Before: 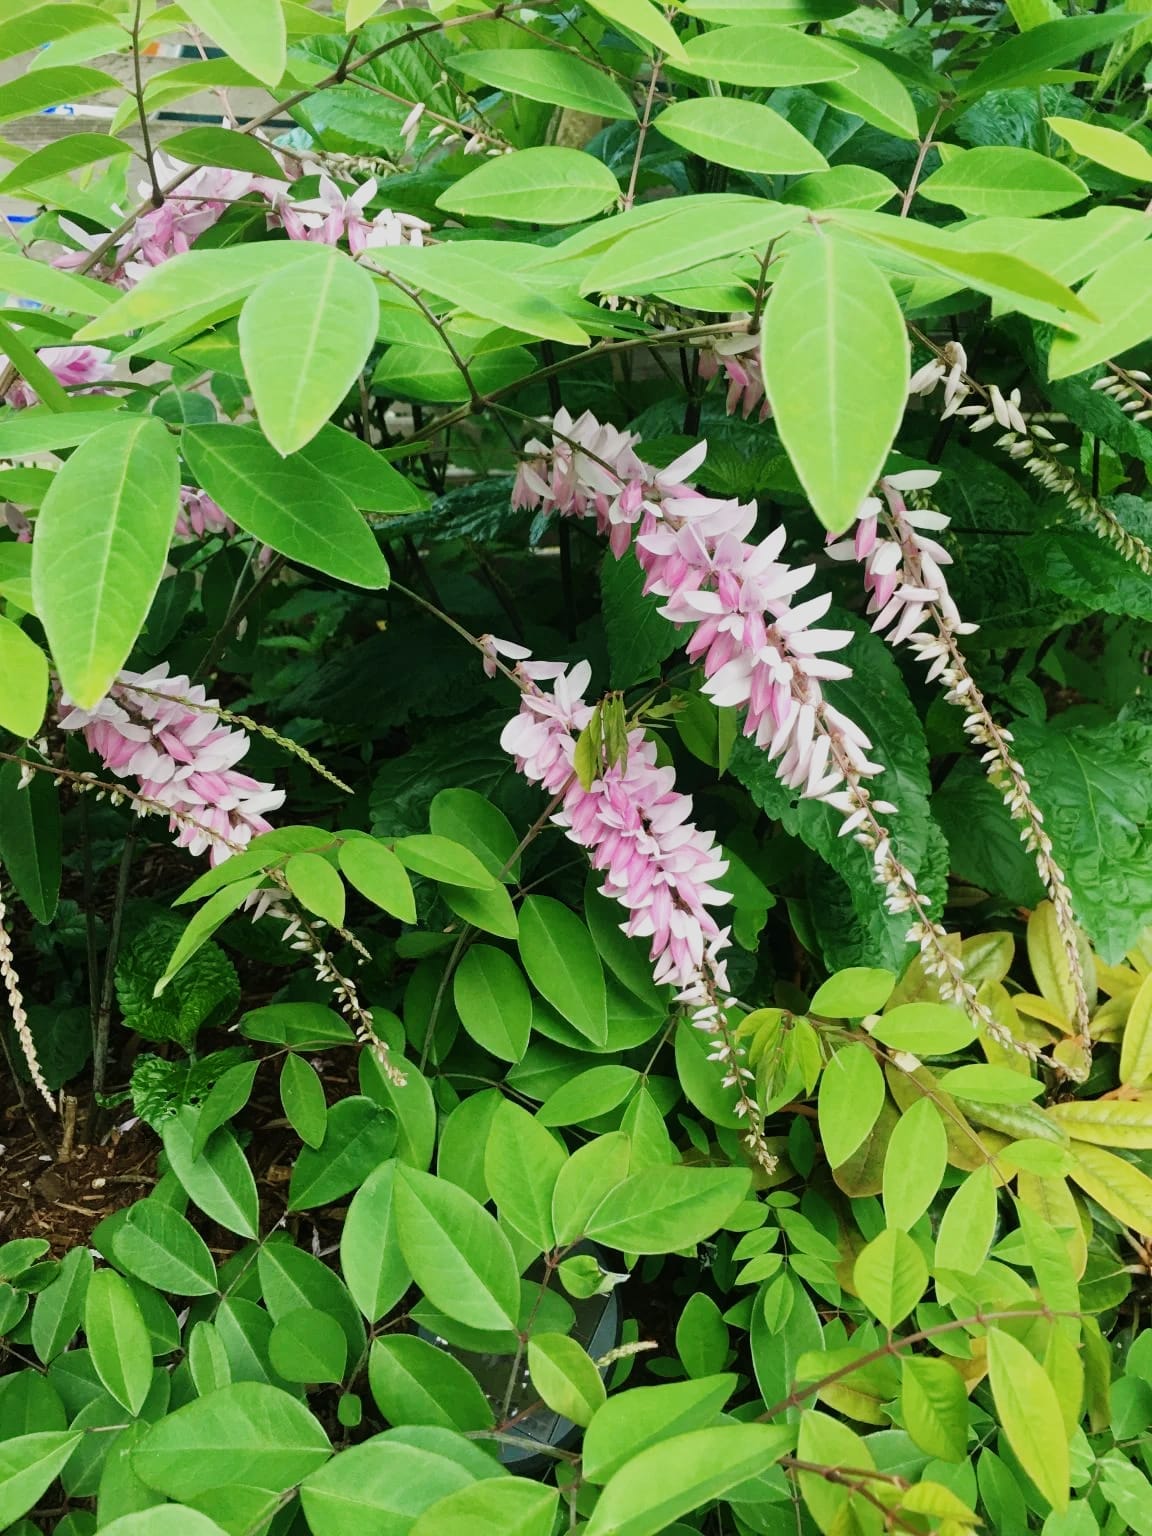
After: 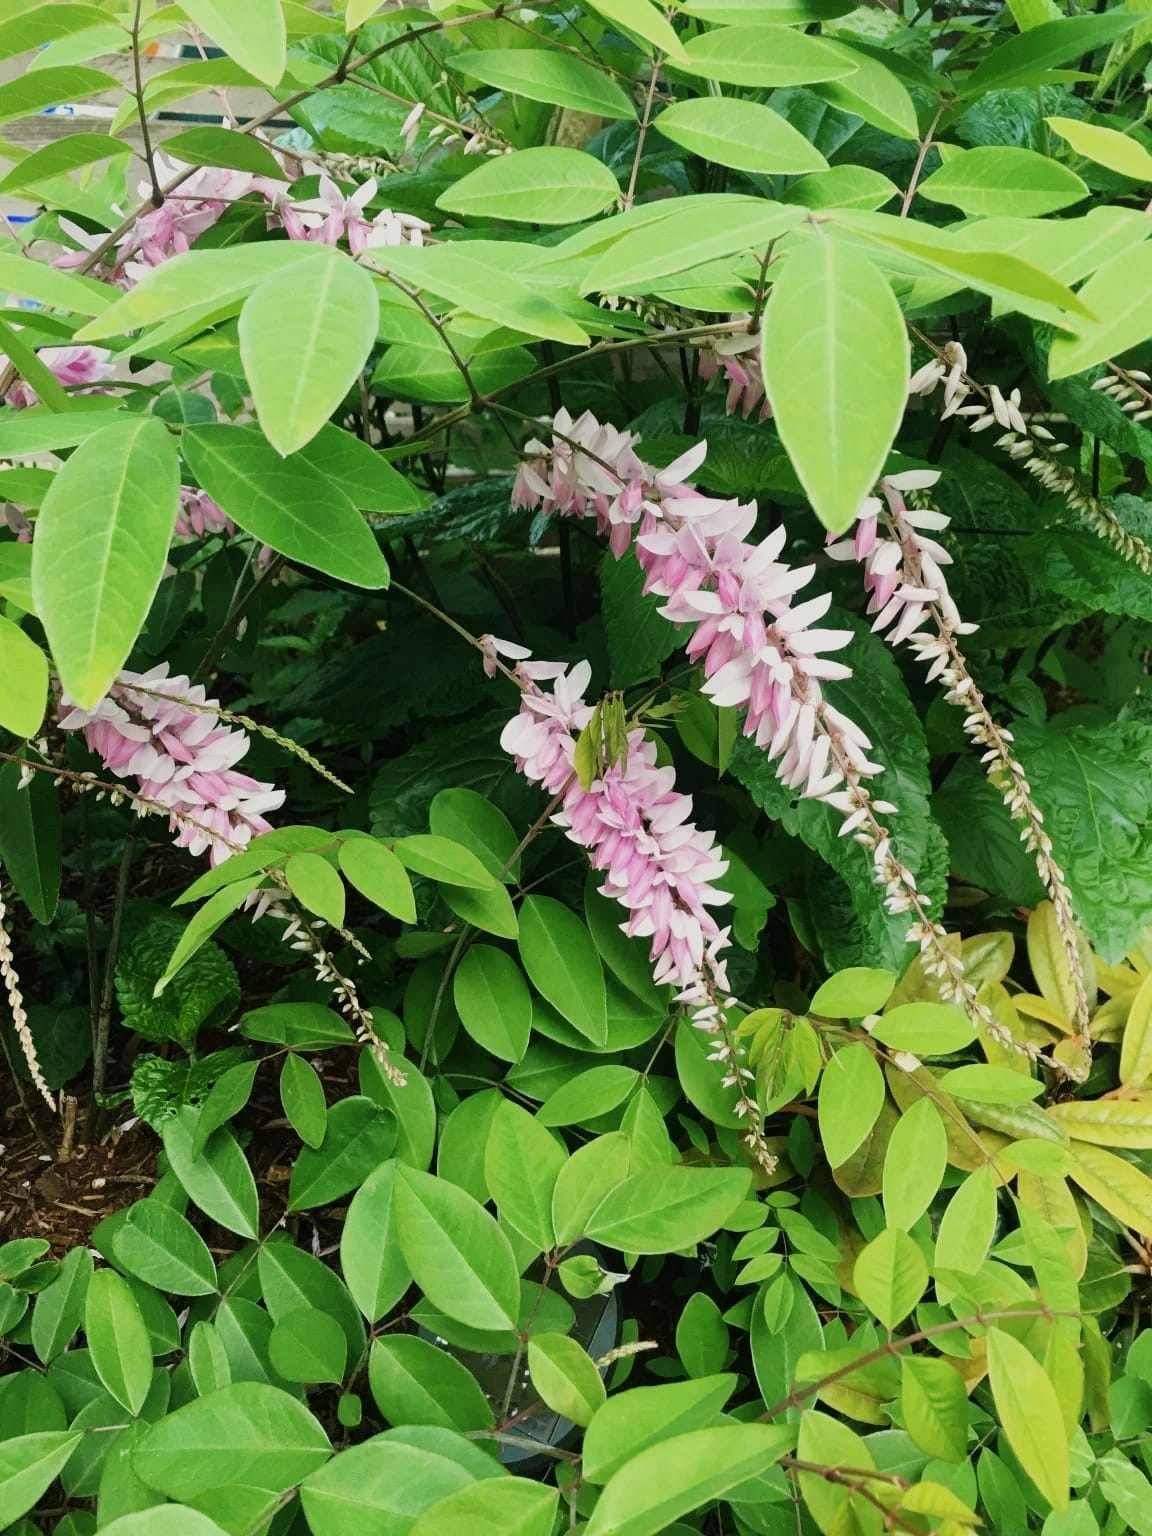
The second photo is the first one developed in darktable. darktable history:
contrast brightness saturation: saturation -0.05
color calibration: x 0.342, y 0.355, temperature 5146 K
